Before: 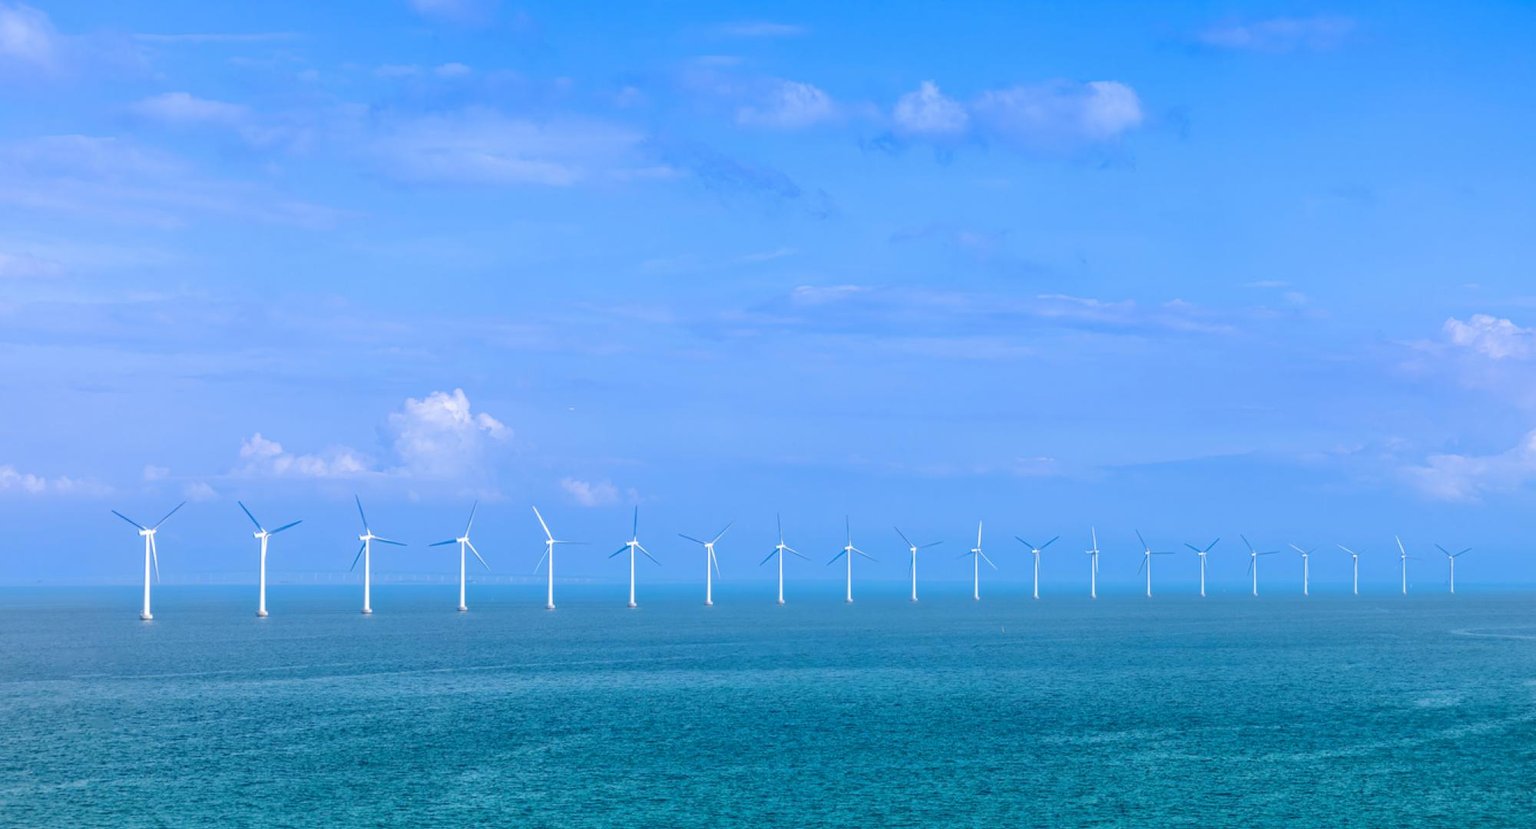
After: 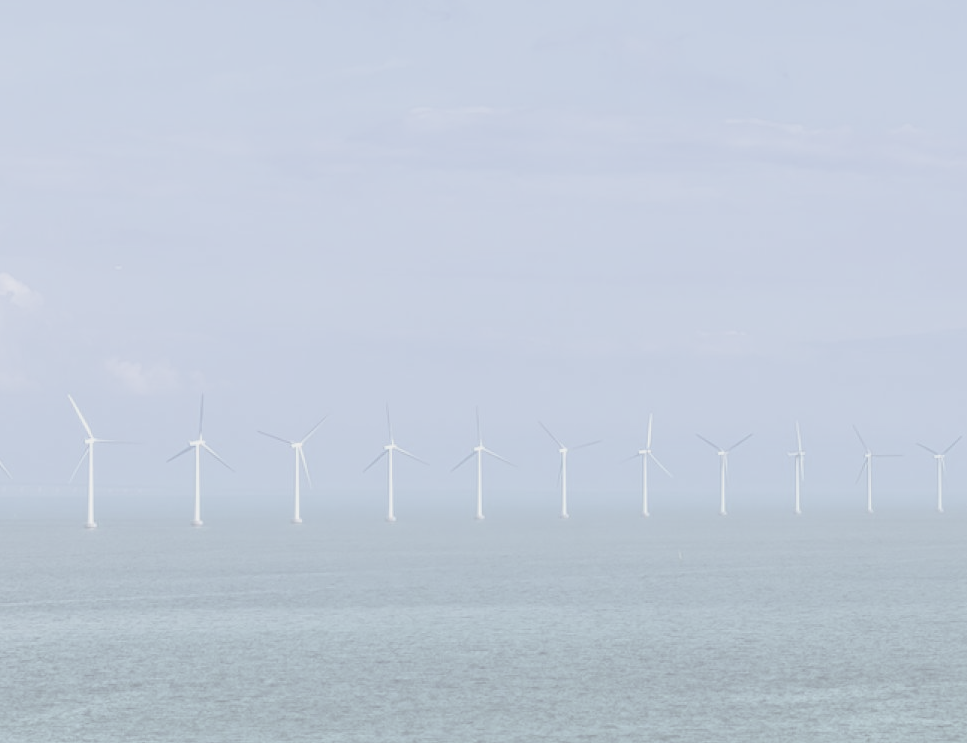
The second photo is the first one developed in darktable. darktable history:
crop: left 31.316%, top 24.614%, right 20.286%, bottom 6.562%
contrast brightness saturation: contrast -0.304, brightness 0.767, saturation -0.796
